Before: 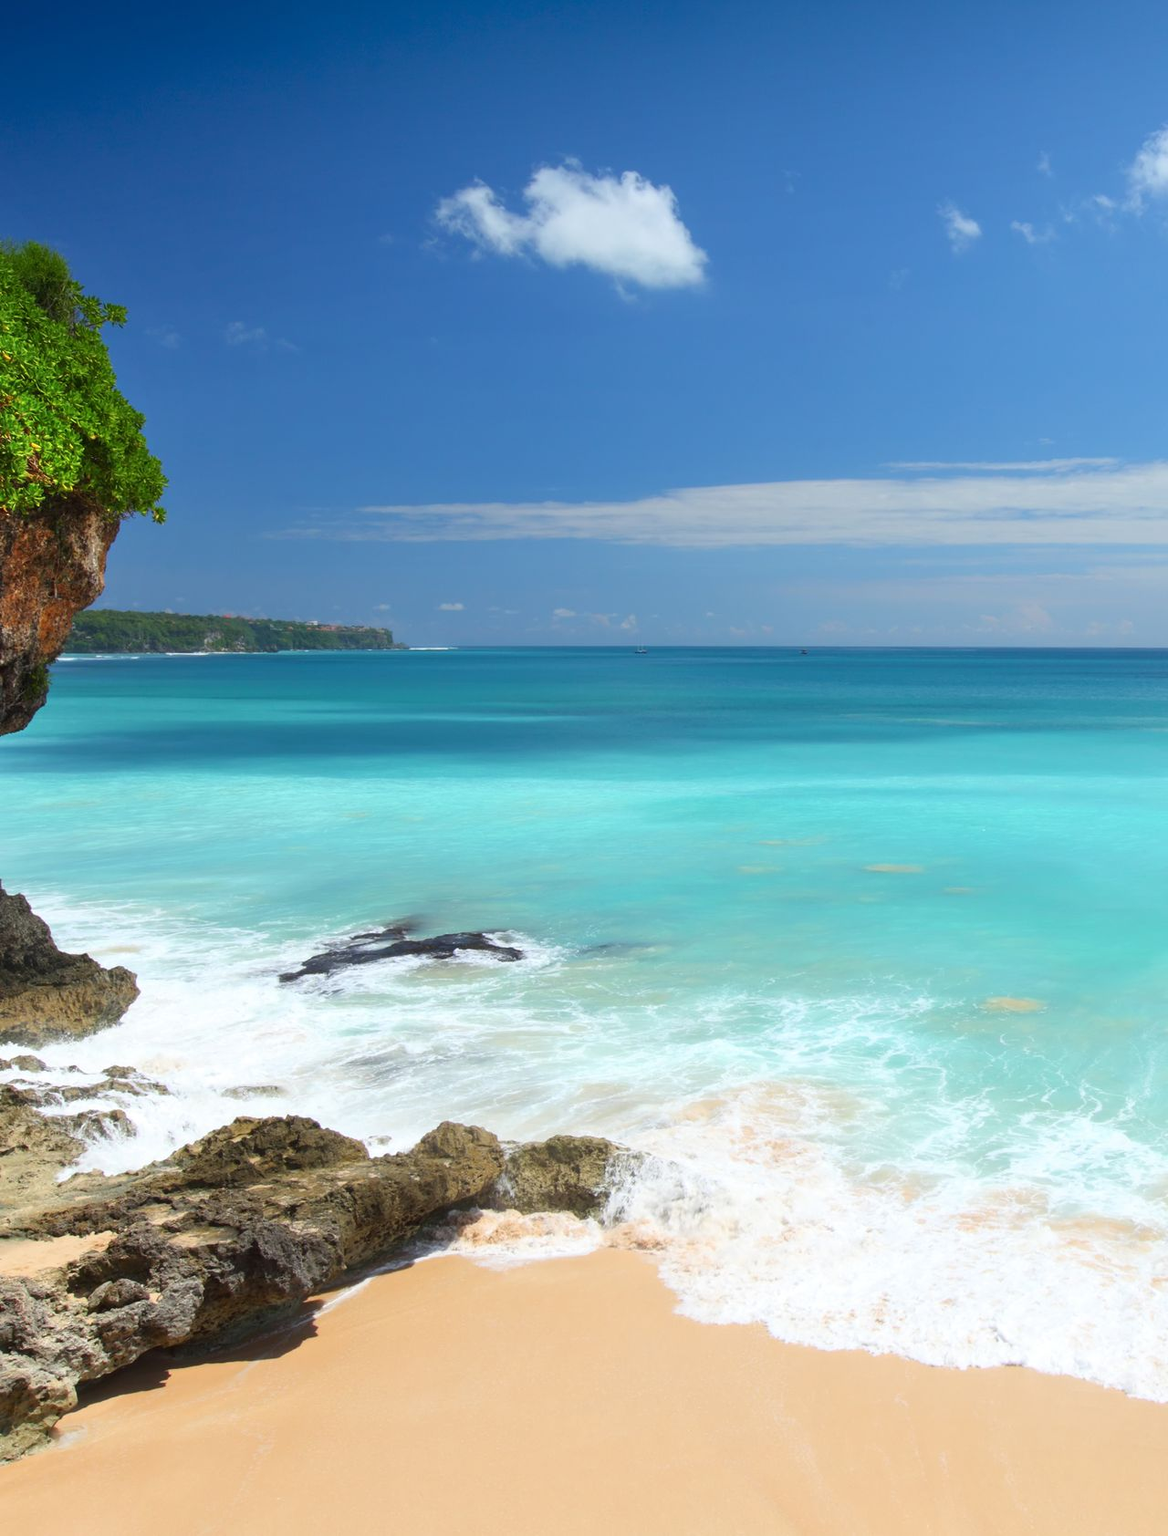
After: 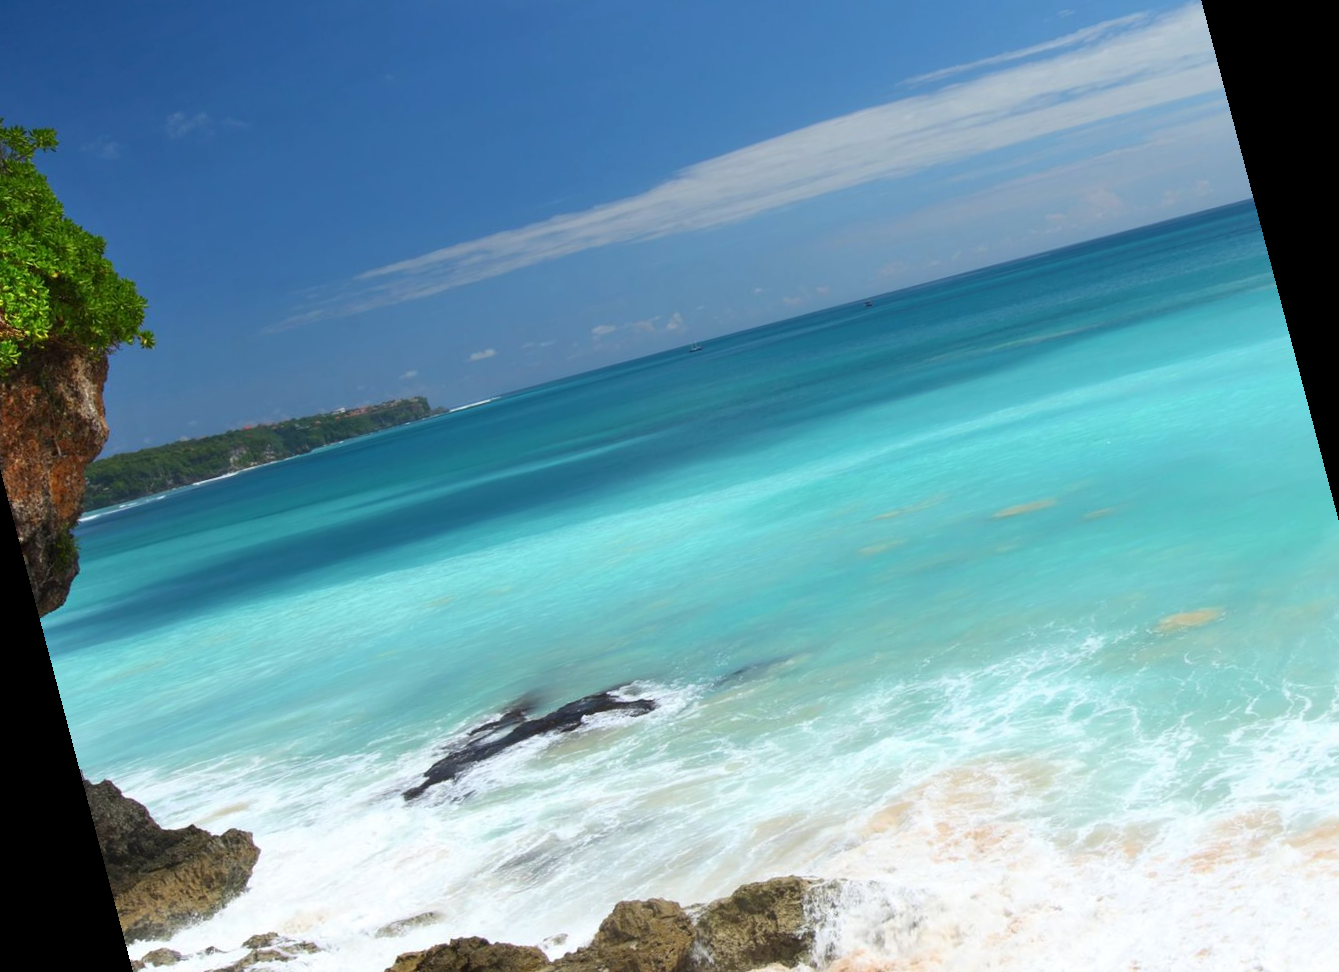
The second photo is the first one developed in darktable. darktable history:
rotate and perspective: rotation -14.8°, crop left 0.1, crop right 0.903, crop top 0.25, crop bottom 0.748
tone curve: curves: ch0 [(0, 0) (0.405, 0.351) (1, 1)]
